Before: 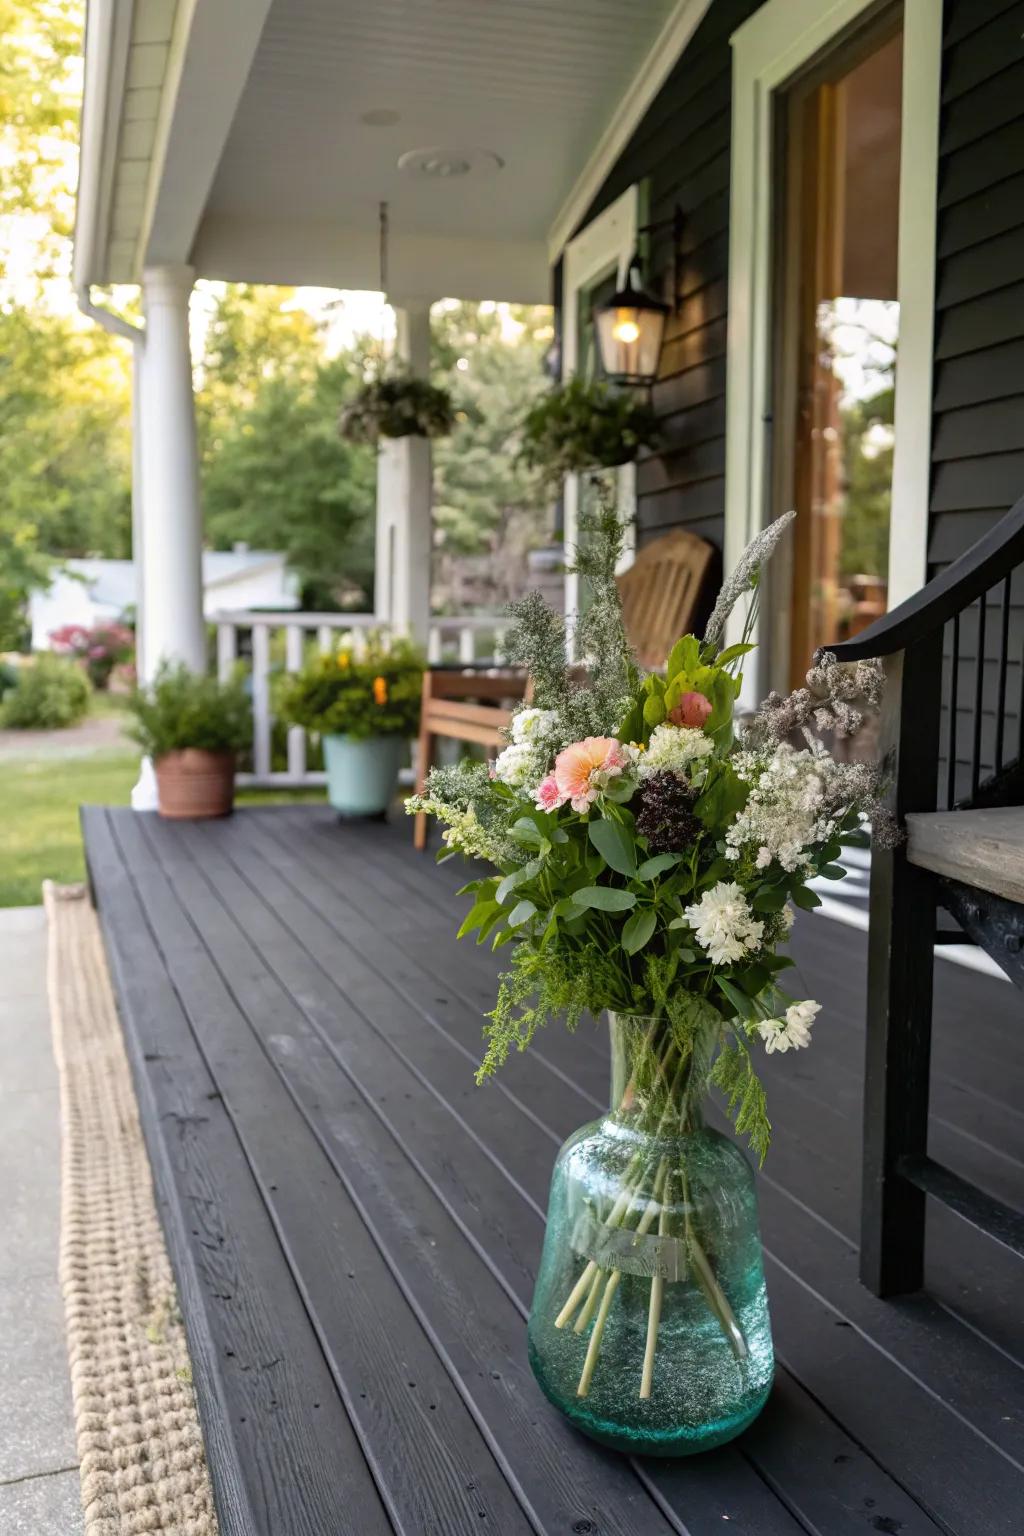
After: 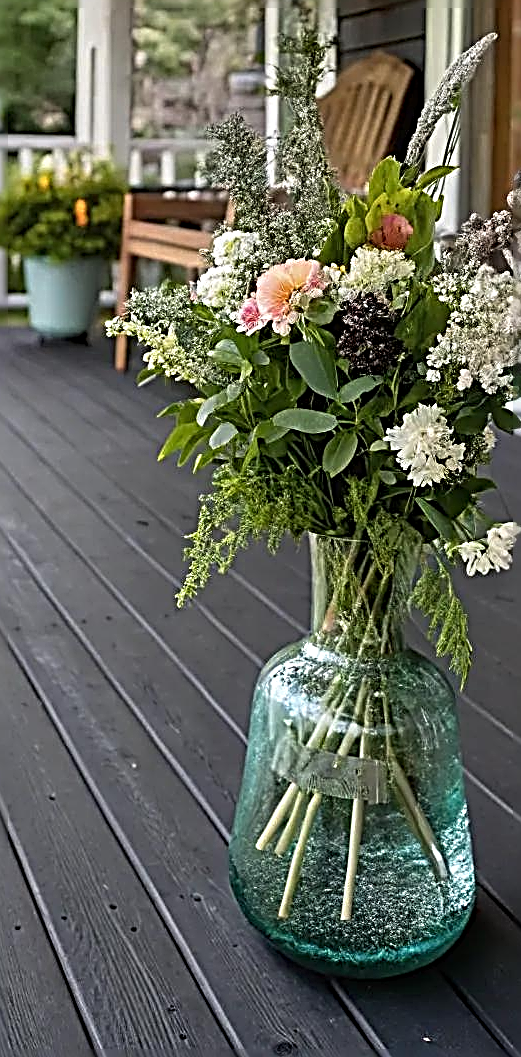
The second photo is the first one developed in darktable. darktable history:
tone equalizer: on, module defaults
sharpen: radius 3.158, amount 1.731
crop and rotate: left 29.237%, top 31.152%, right 19.807%
